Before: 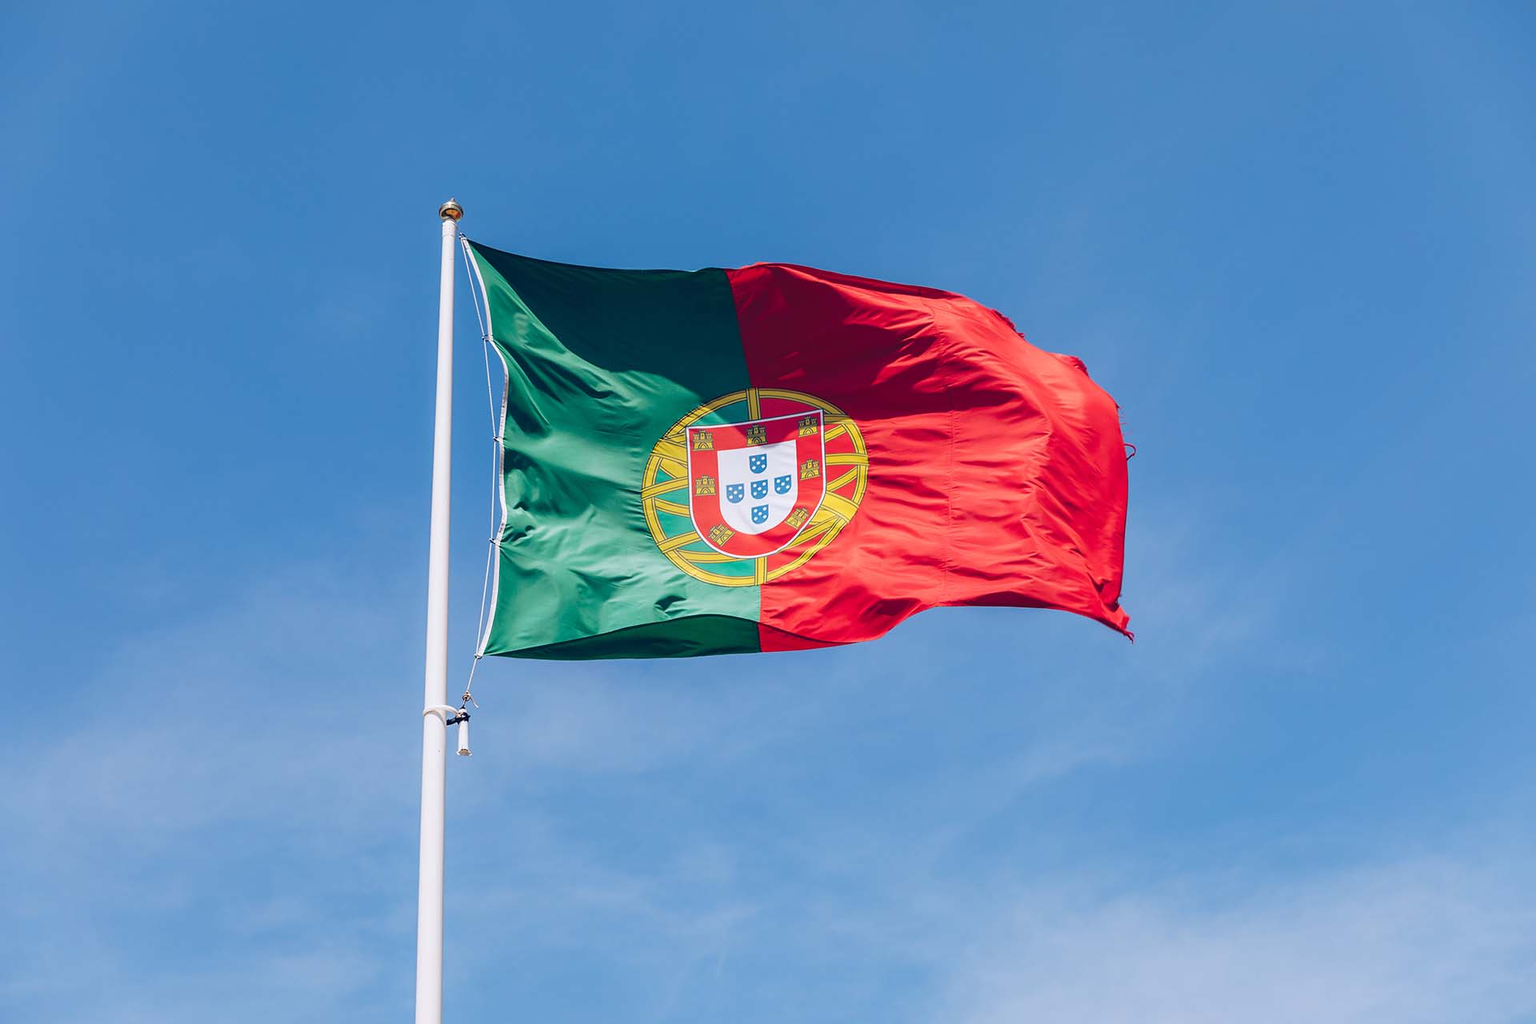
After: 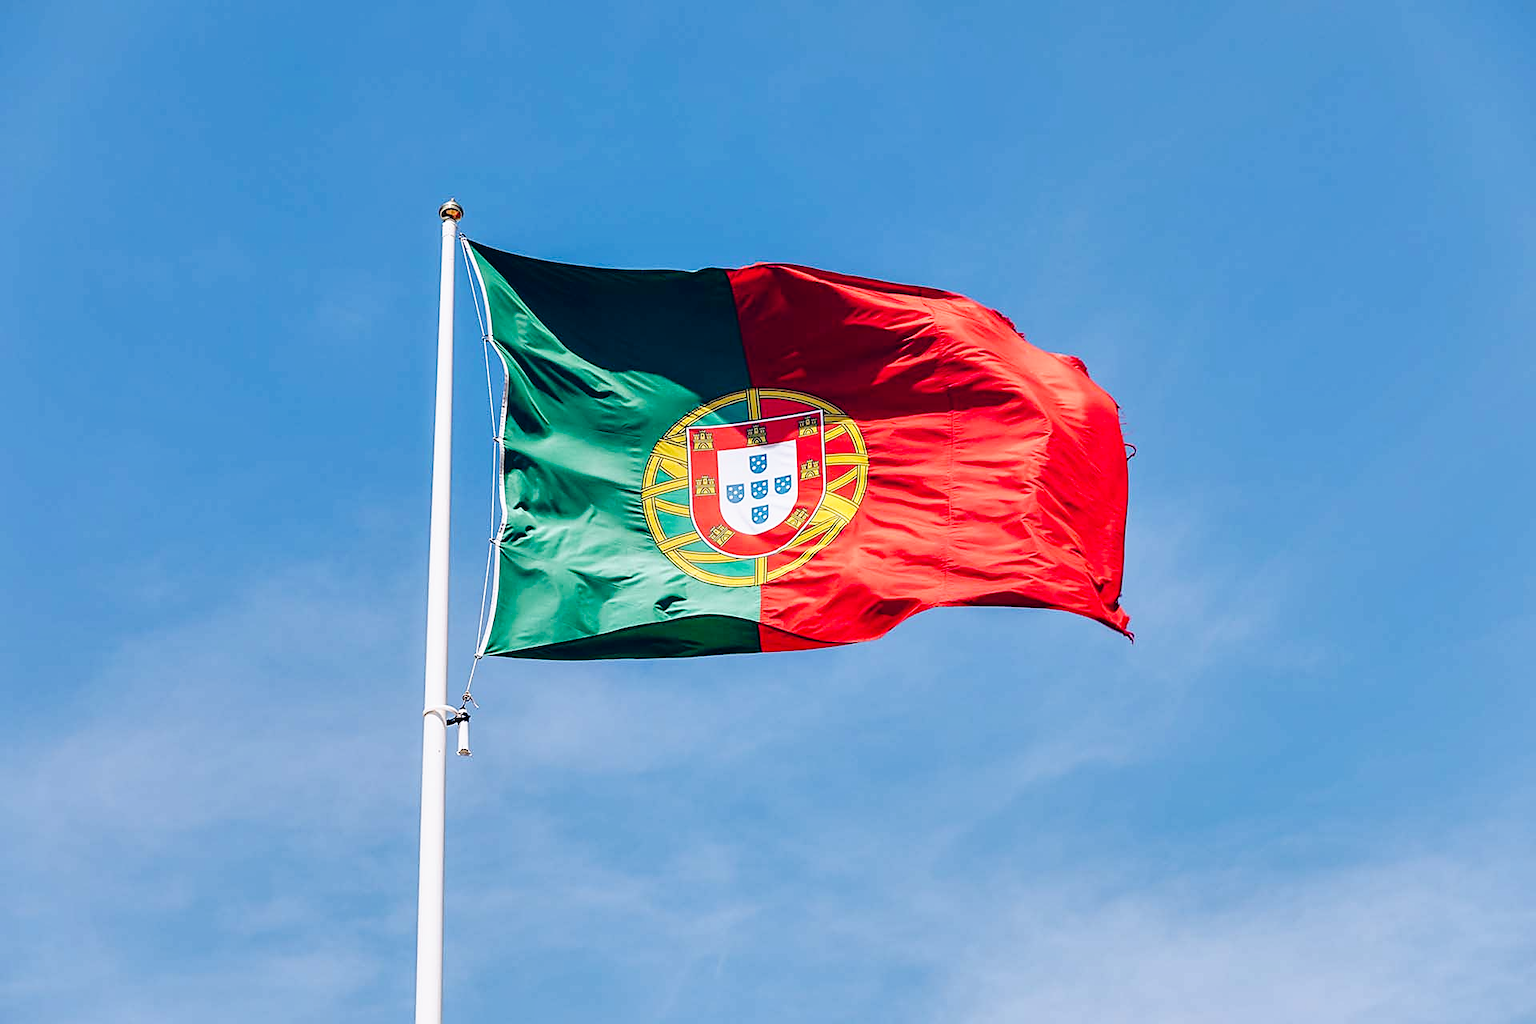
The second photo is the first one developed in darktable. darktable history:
sharpen: on, module defaults
tone curve: curves: ch0 [(0, 0) (0.003, 0.003) (0.011, 0.005) (0.025, 0.008) (0.044, 0.012) (0.069, 0.02) (0.1, 0.031) (0.136, 0.047) (0.177, 0.088) (0.224, 0.141) (0.277, 0.222) (0.335, 0.32) (0.399, 0.422) (0.468, 0.523) (0.543, 0.621) (0.623, 0.715) (0.709, 0.796) (0.801, 0.88) (0.898, 0.962) (1, 1)], preserve colors none
shadows and highlights: low approximation 0.01, soften with gaussian
